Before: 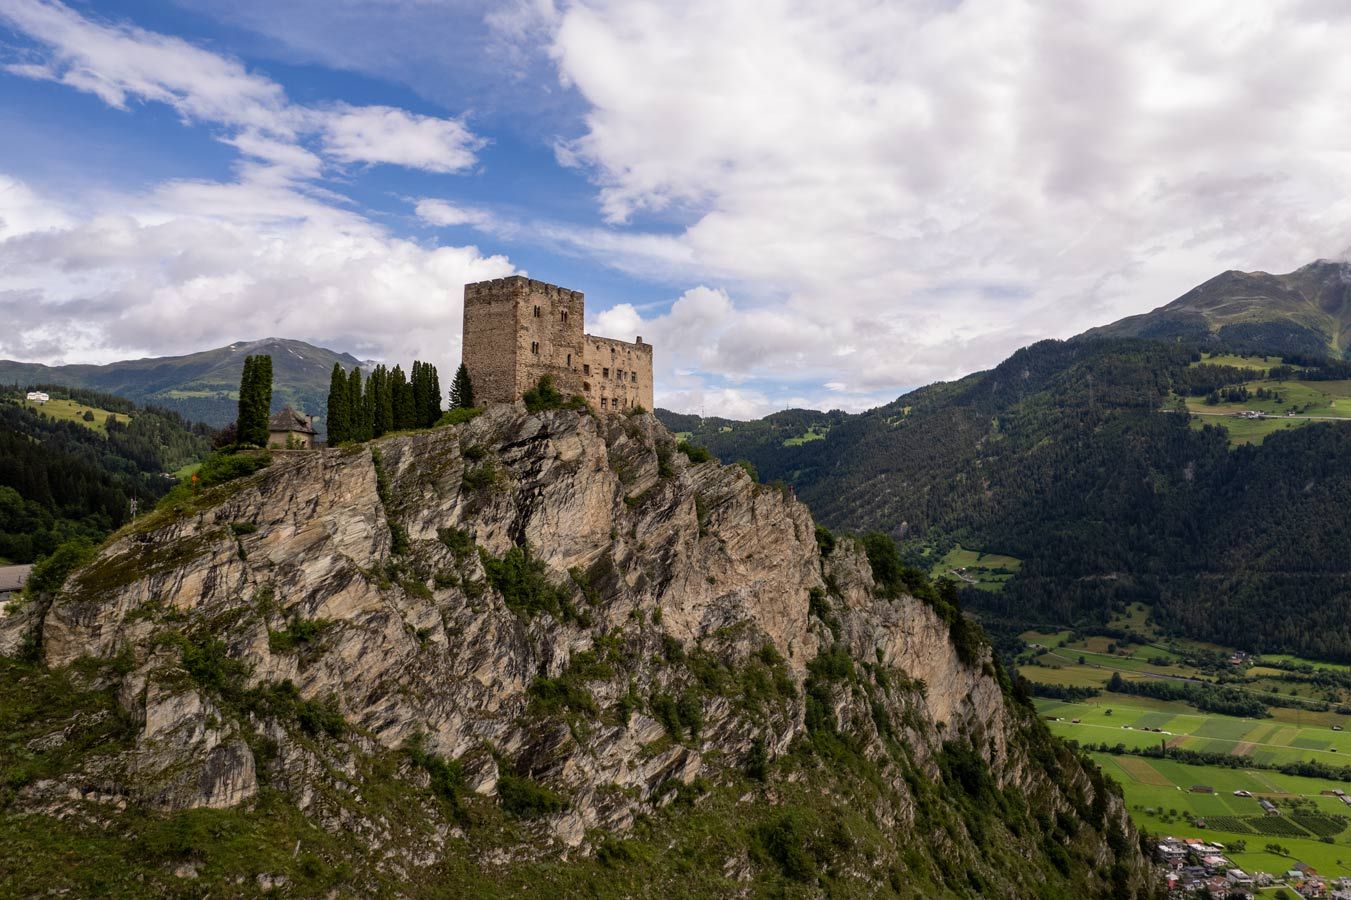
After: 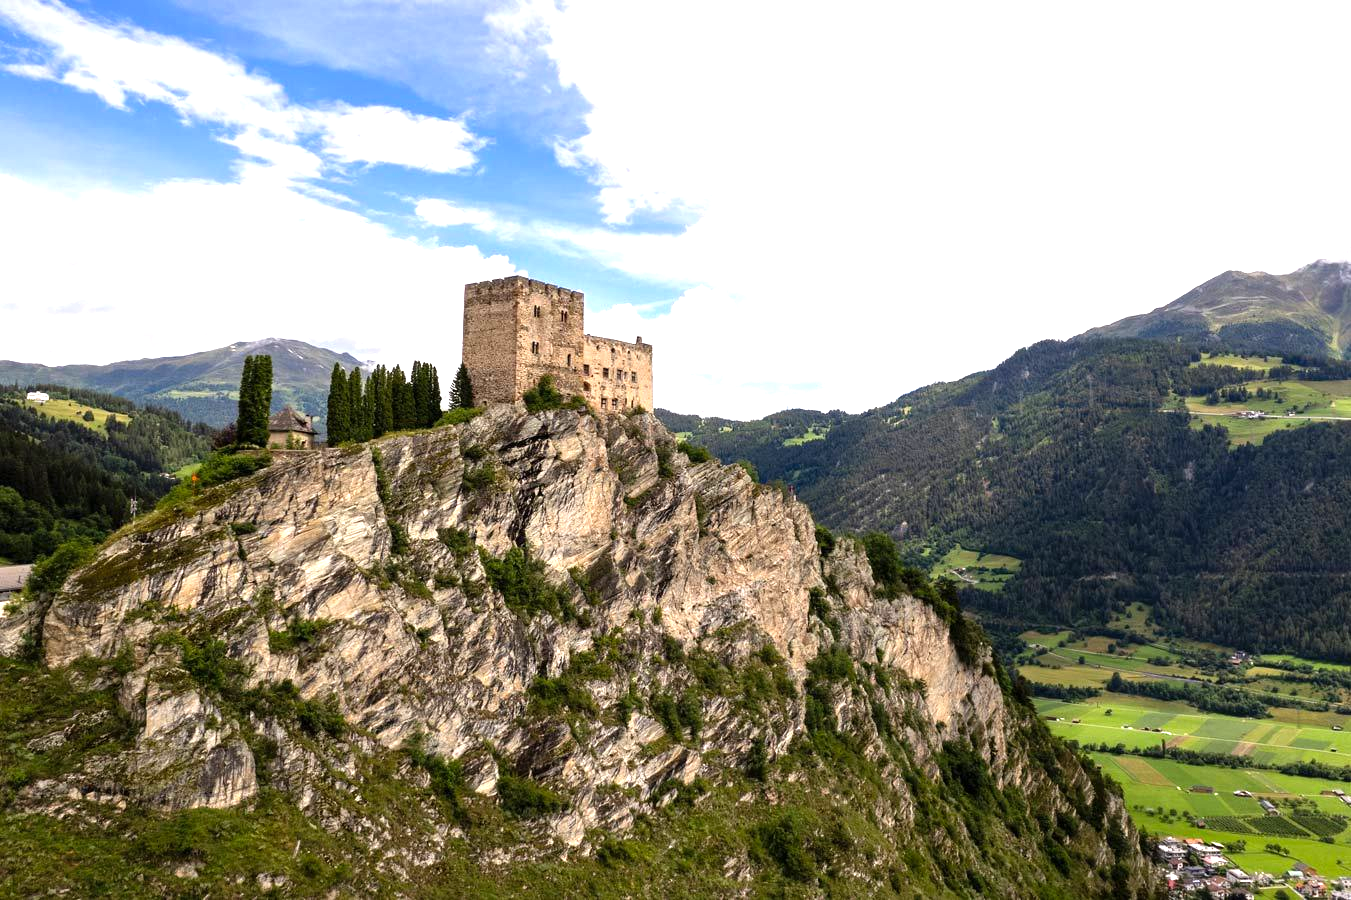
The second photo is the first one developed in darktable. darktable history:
levels: levels [0, 0.394, 0.787]
exposure: exposure 0.4 EV, compensate highlight preservation false
